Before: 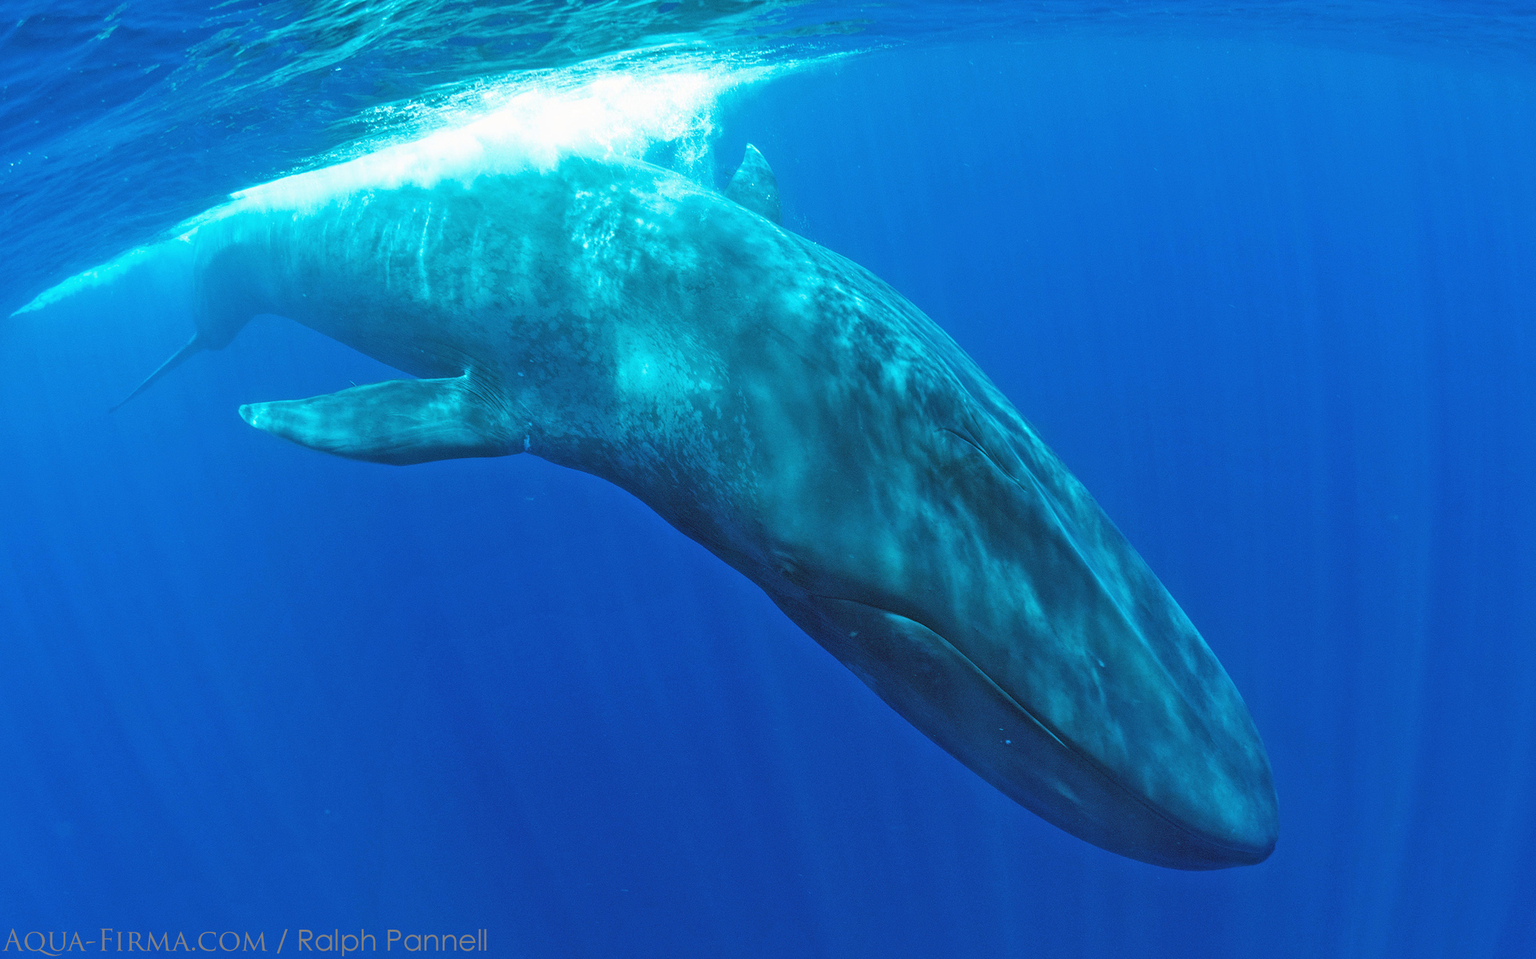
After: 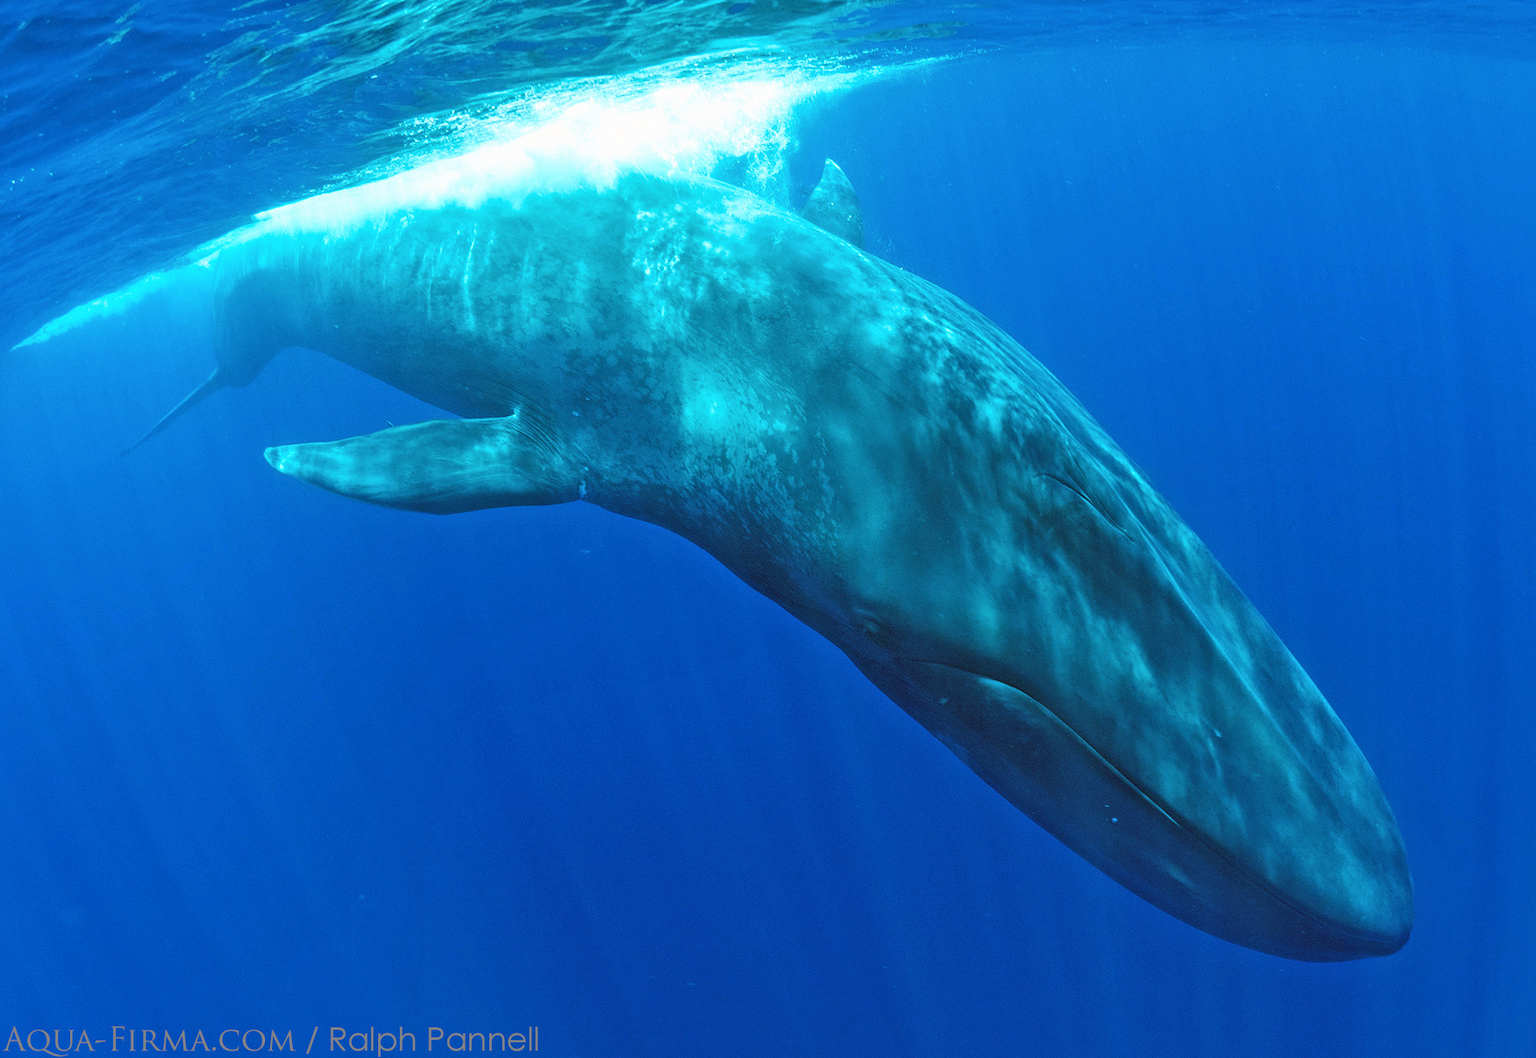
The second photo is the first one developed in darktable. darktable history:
crop: right 9.511%, bottom 0.023%
contrast brightness saturation: contrast 0.102, brightness 0.013, saturation 0.017
